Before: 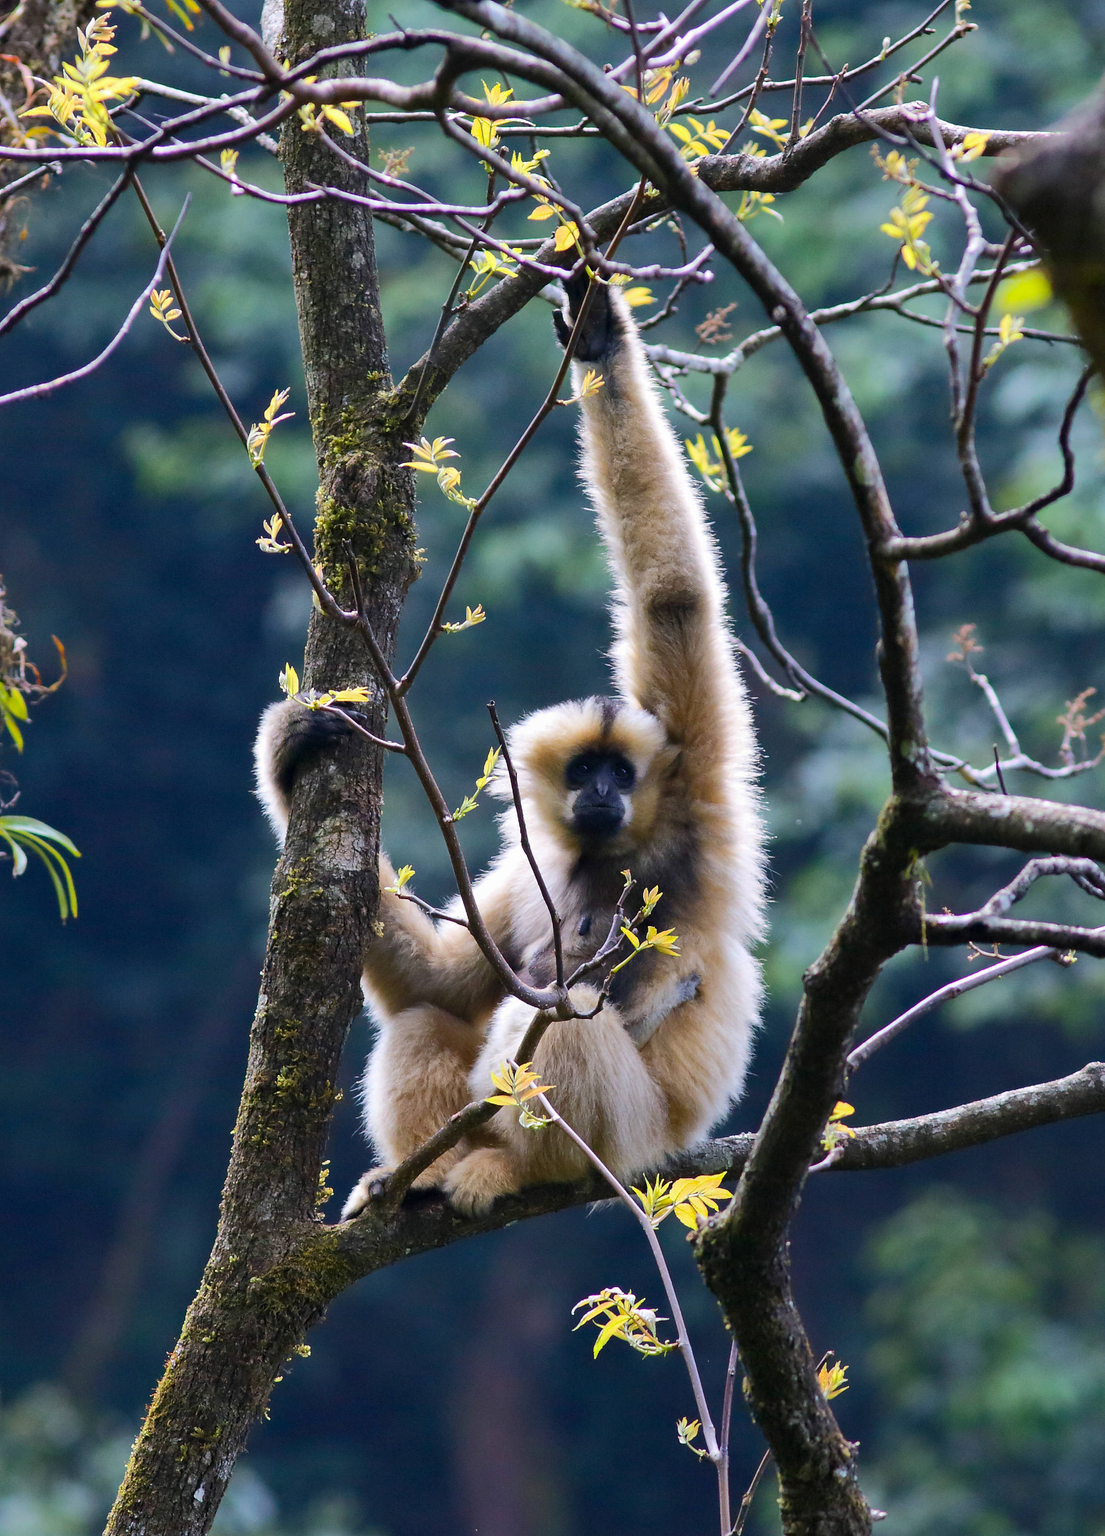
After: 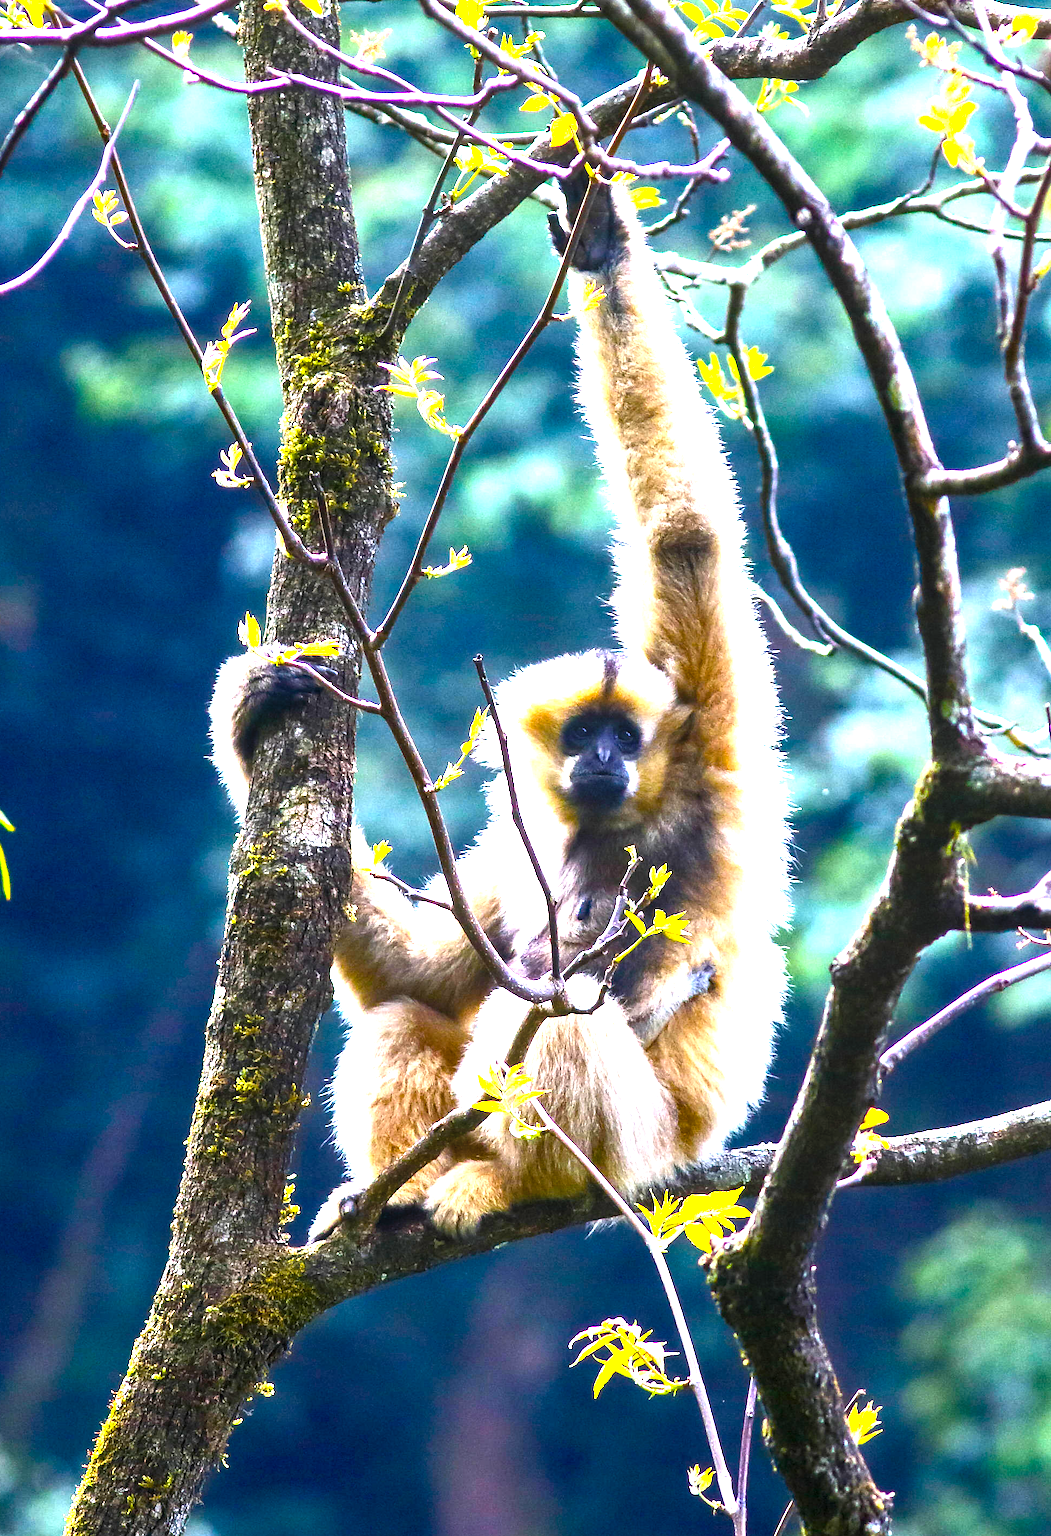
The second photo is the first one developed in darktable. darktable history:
local contrast: on, module defaults
crop: left 6.215%, top 7.949%, right 9.533%, bottom 3.586%
color balance rgb: linear chroma grading › global chroma 15.498%, perceptual saturation grading › global saturation 20%, perceptual saturation grading › highlights -25.745%, perceptual saturation grading › shadows 25.169%, perceptual brilliance grading › highlights 46.944%, perceptual brilliance grading › mid-tones 21.229%, perceptual brilliance grading › shadows -5.732%, global vibrance 20%
exposure: exposure 0.611 EV, compensate highlight preservation false
